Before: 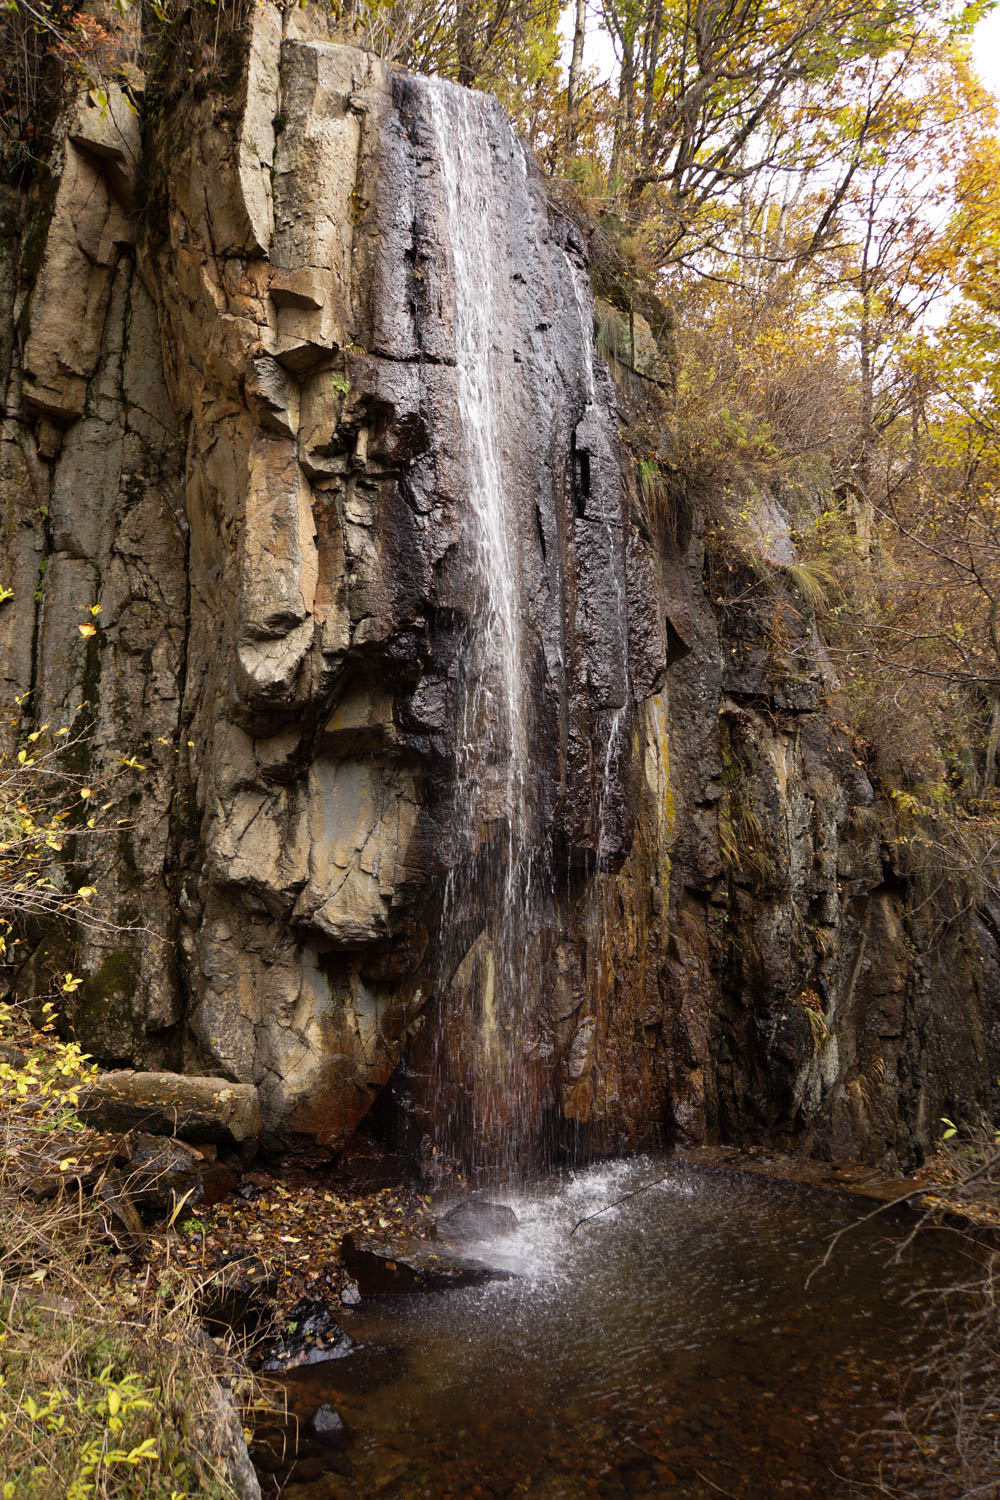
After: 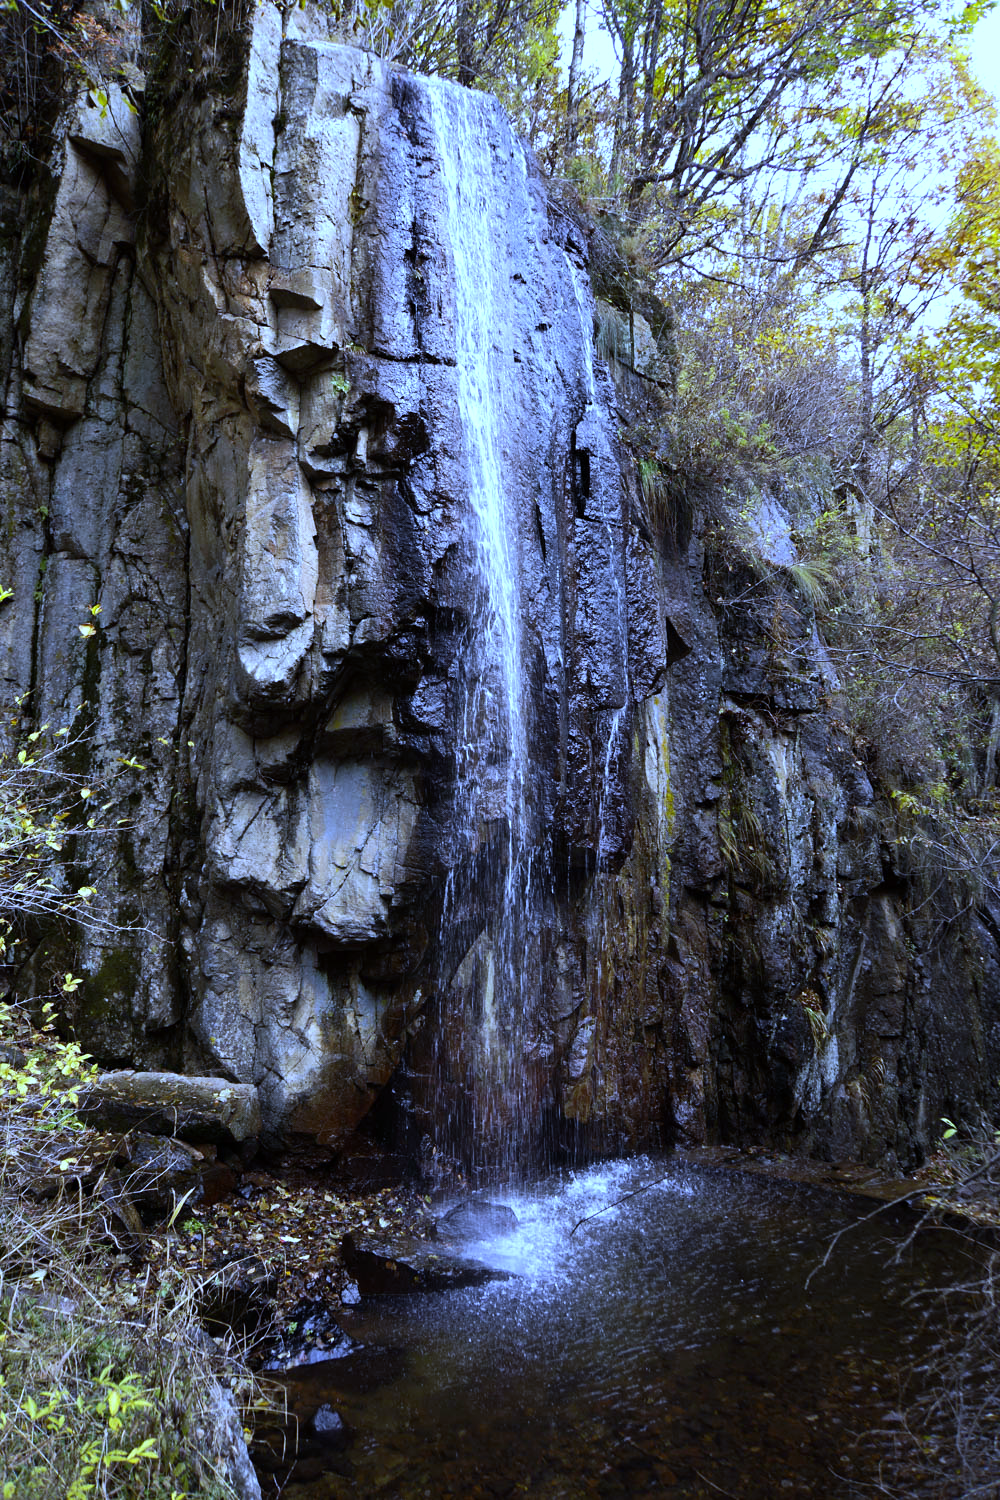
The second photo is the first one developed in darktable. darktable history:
exposure: exposure -0.021 EV, compensate highlight preservation false
tone equalizer: -8 EV -0.417 EV, -7 EV -0.389 EV, -6 EV -0.333 EV, -5 EV -0.222 EV, -3 EV 0.222 EV, -2 EV 0.333 EV, -1 EV 0.389 EV, +0 EV 0.417 EV, edges refinement/feathering 500, mask exposure compensation -1.57 EV, preserve details no
white balance: red 0.766, blue 1.537
